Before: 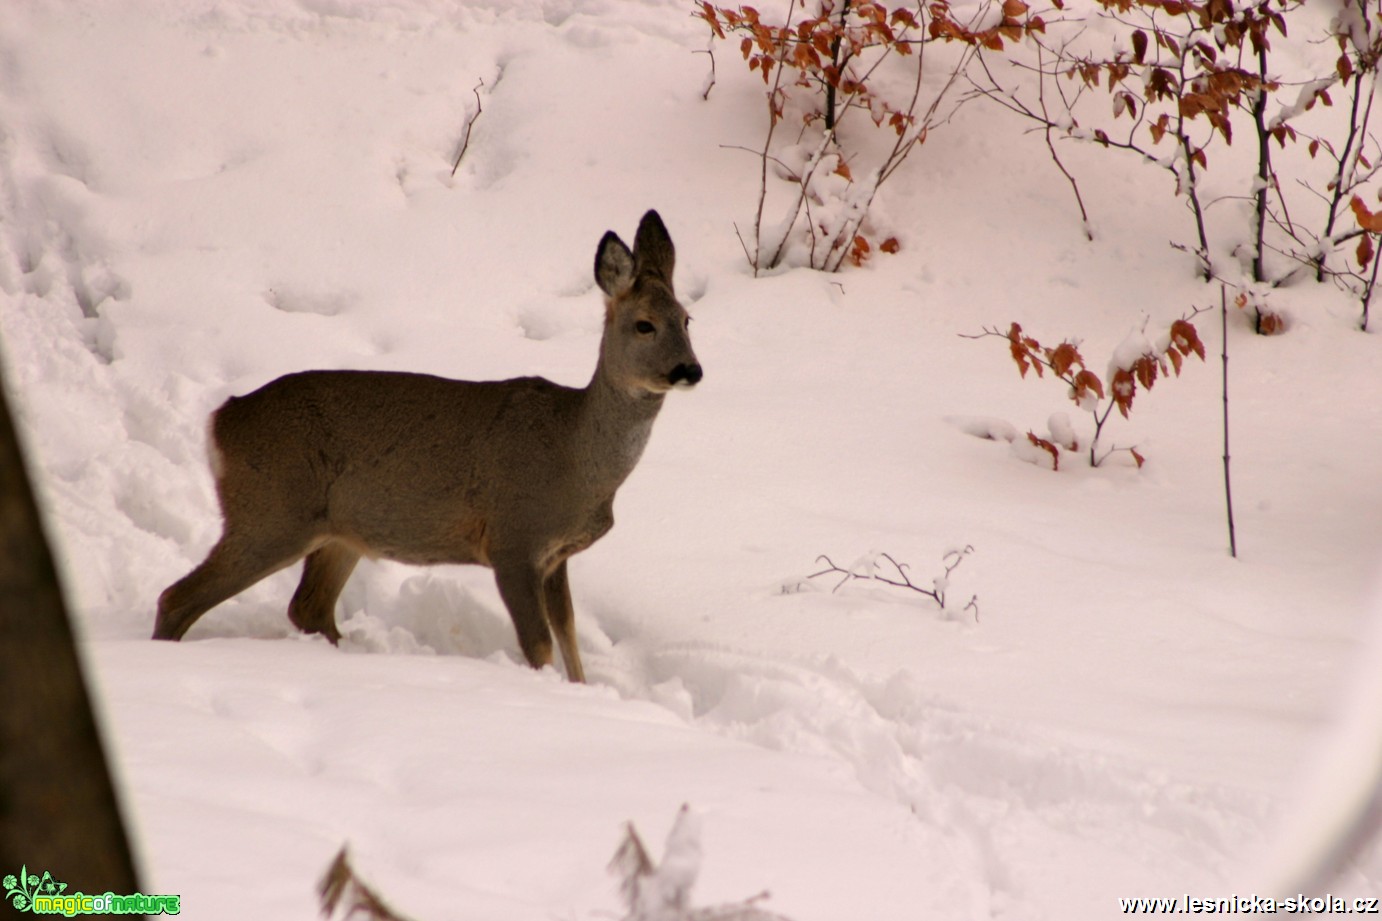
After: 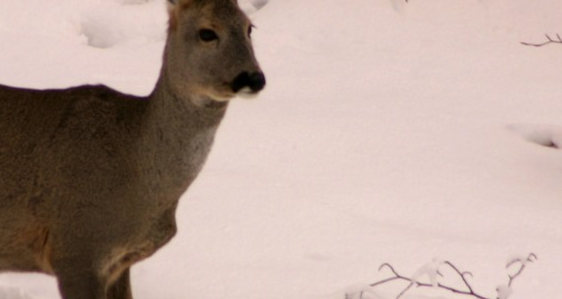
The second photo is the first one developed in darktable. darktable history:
crop: left 31.639%, top 31.734%, right 27.684%, bottom 35.728%
